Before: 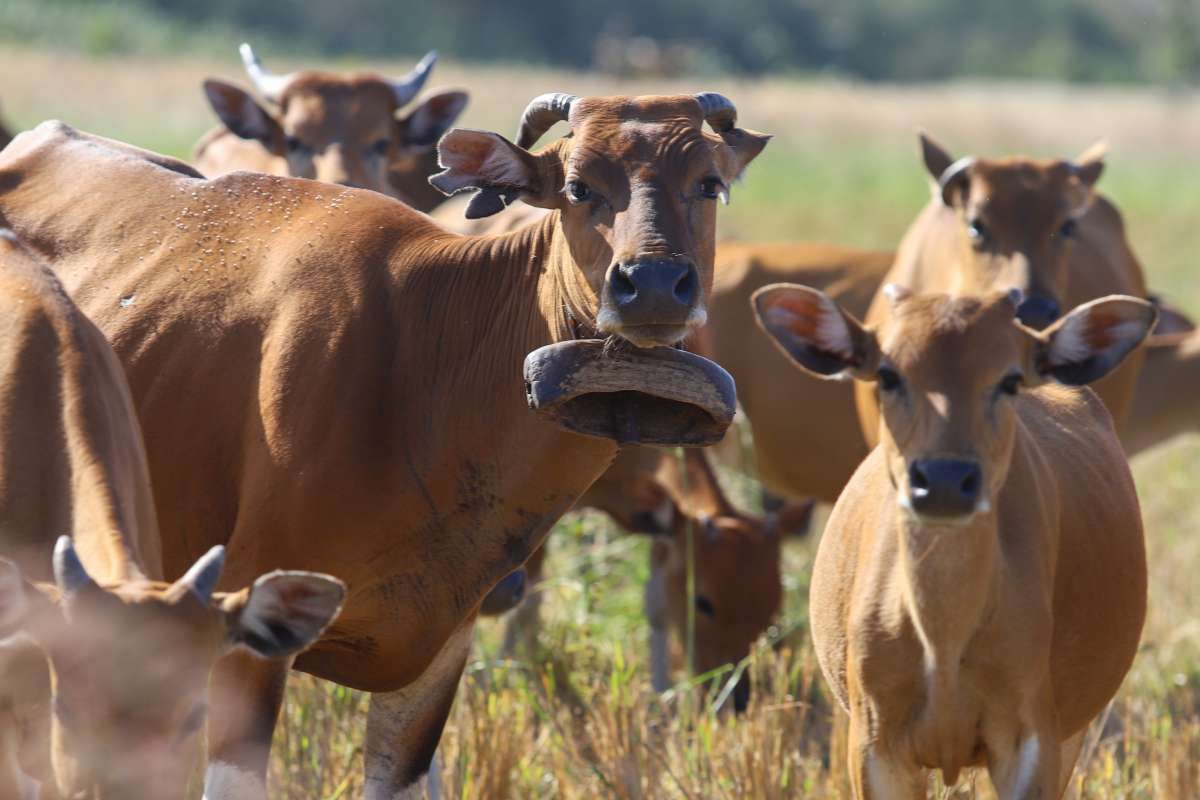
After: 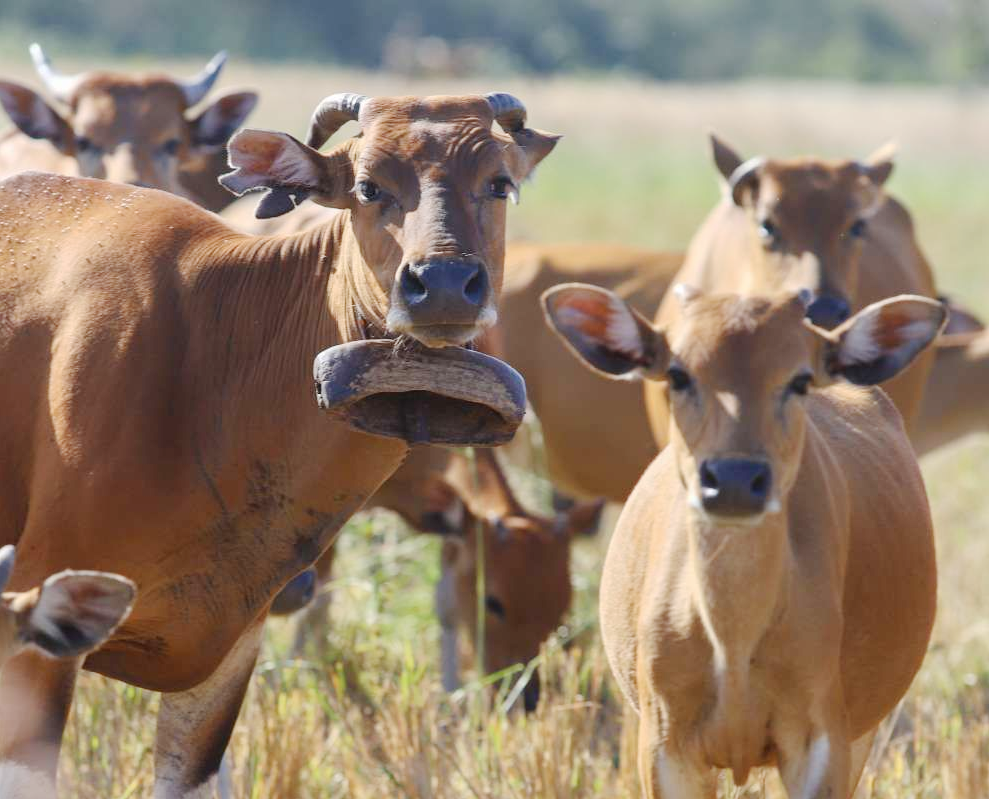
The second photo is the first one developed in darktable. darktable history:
crop: left 17.582%, bottom 0.031%
base curve: curves: ch0 [(0, 0) (0.158, 0.273) (0.879, 0.895) (1, 1)], preserve colors none
